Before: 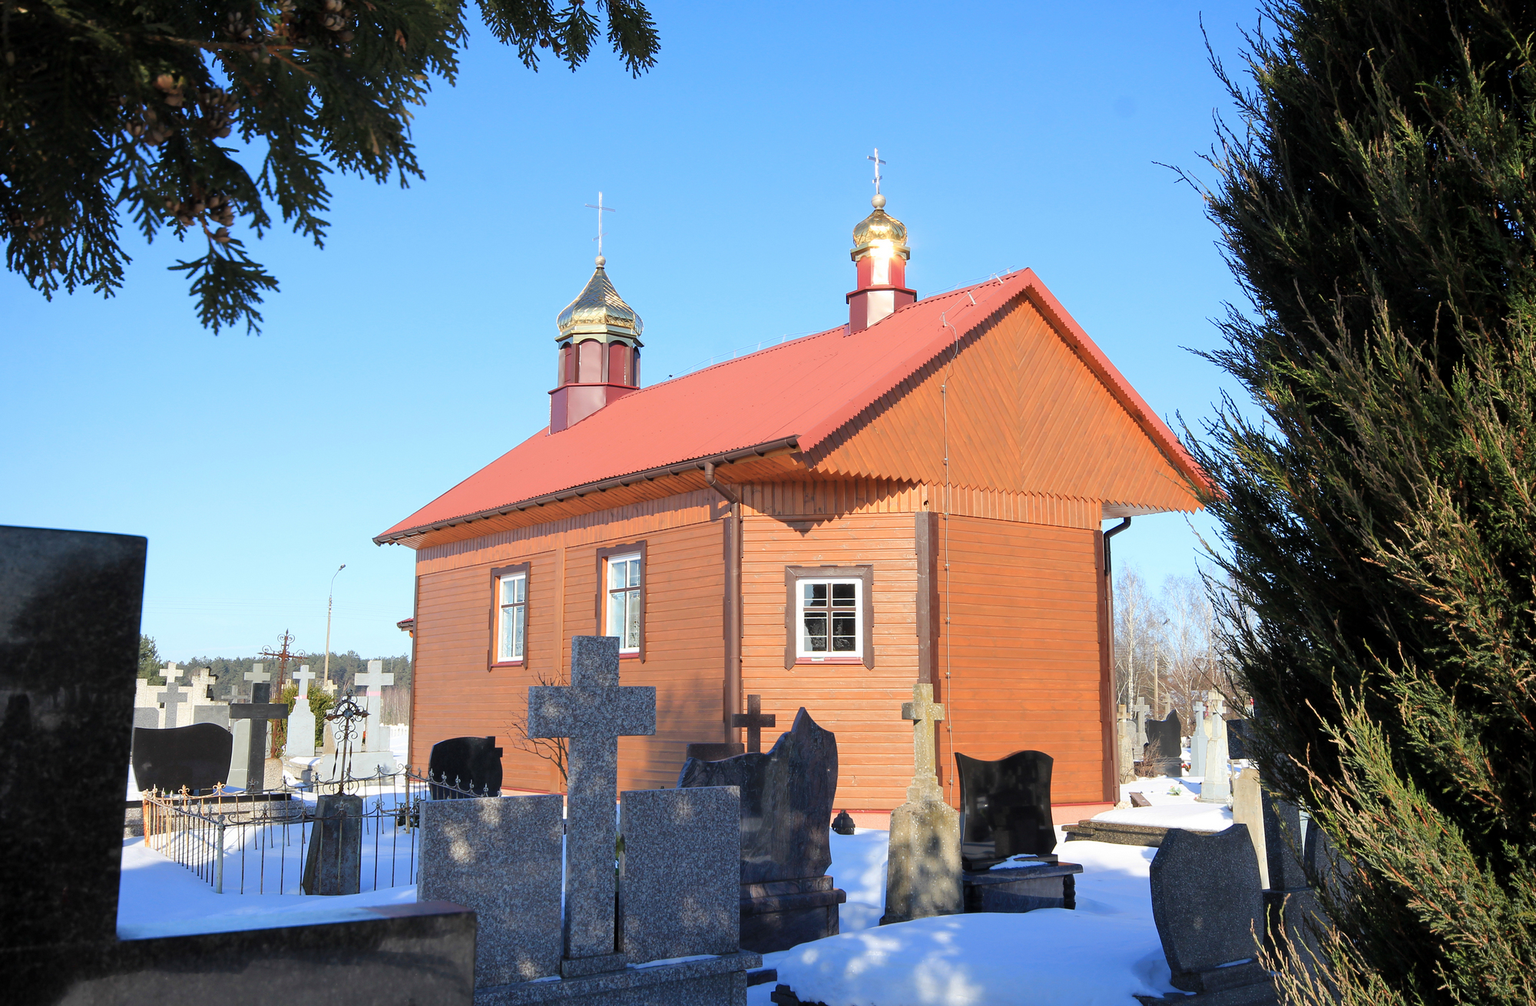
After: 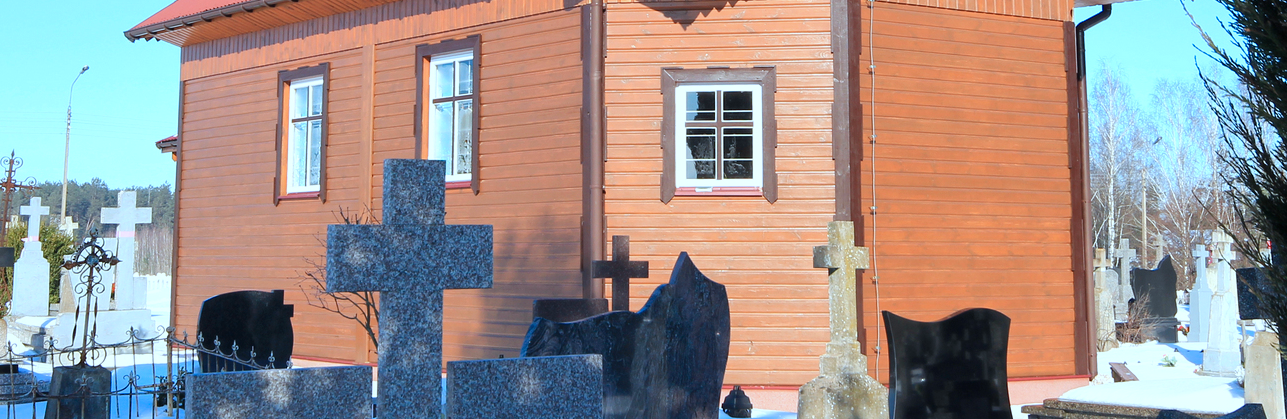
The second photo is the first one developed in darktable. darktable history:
crop: left 18.091%, top 51.13%, right 17.525%, bottom 16.85%
color calibration: output R [1.063, -0.012, -0.003, 0], output G [0, 1.022, 0.021, 0], output B [-0.079, 0.047, 1, 0], illuminant custom, x 0.389, y 0.387, temperature 3838.64 K
local contrast: mode bilateral grid, contrast 20, coarseness 50, detail 120%, midtone range 0.2
